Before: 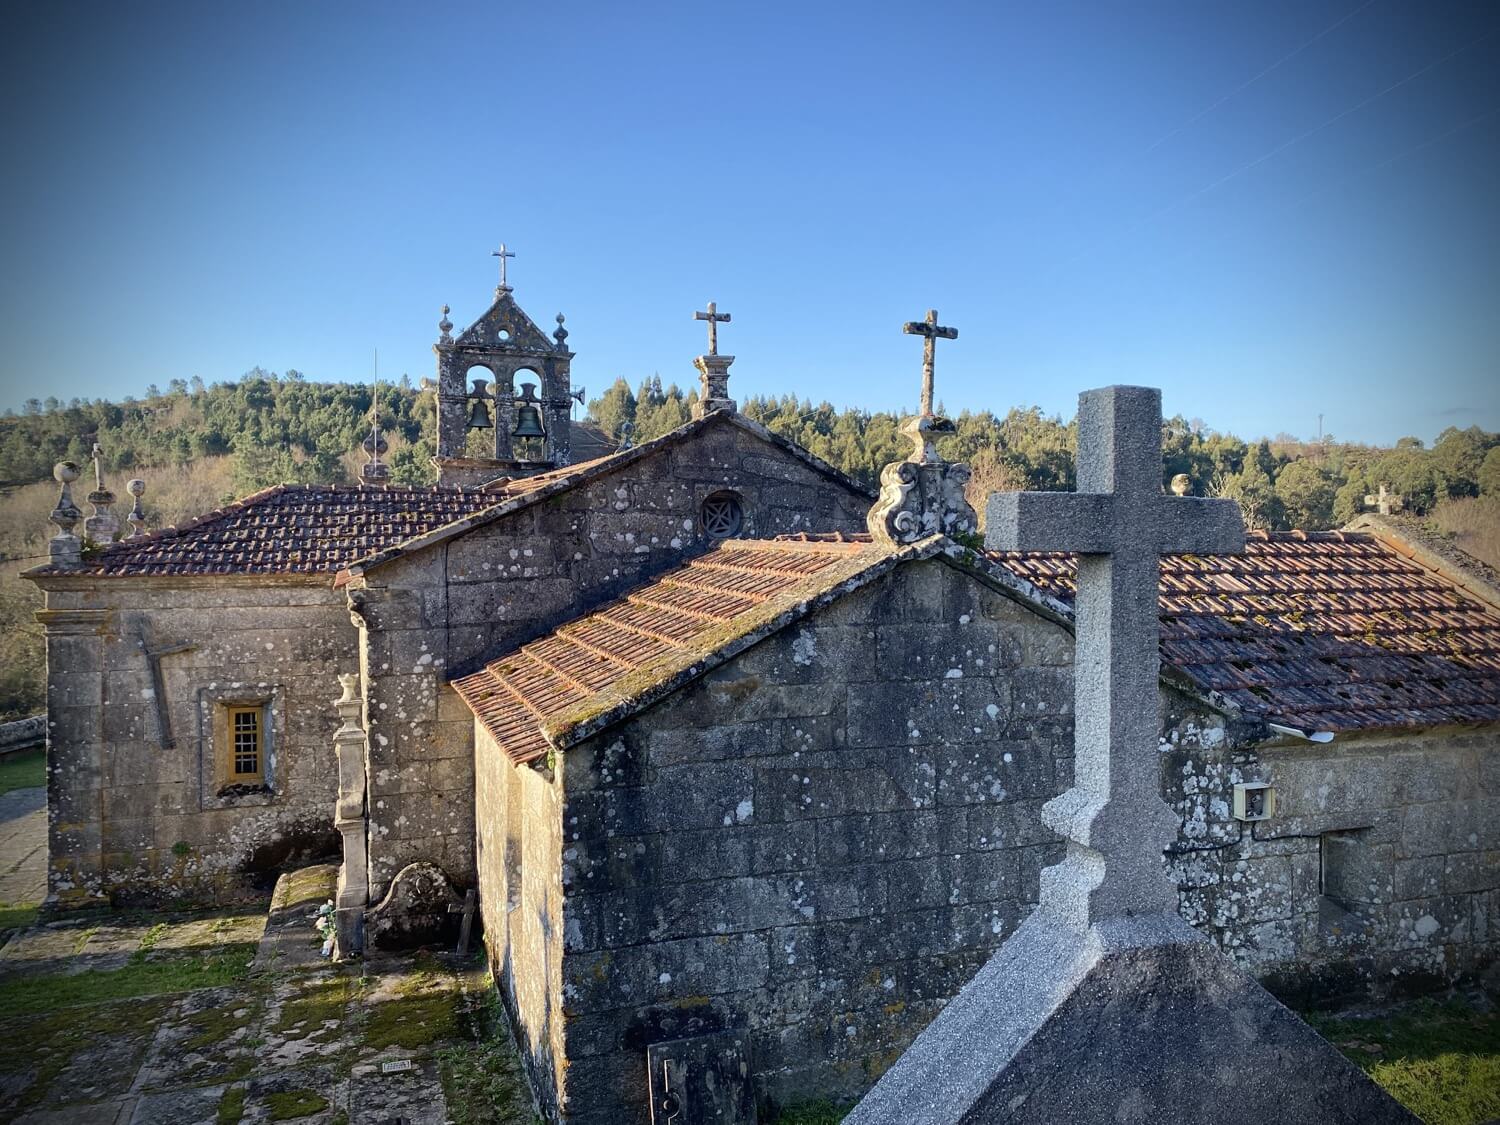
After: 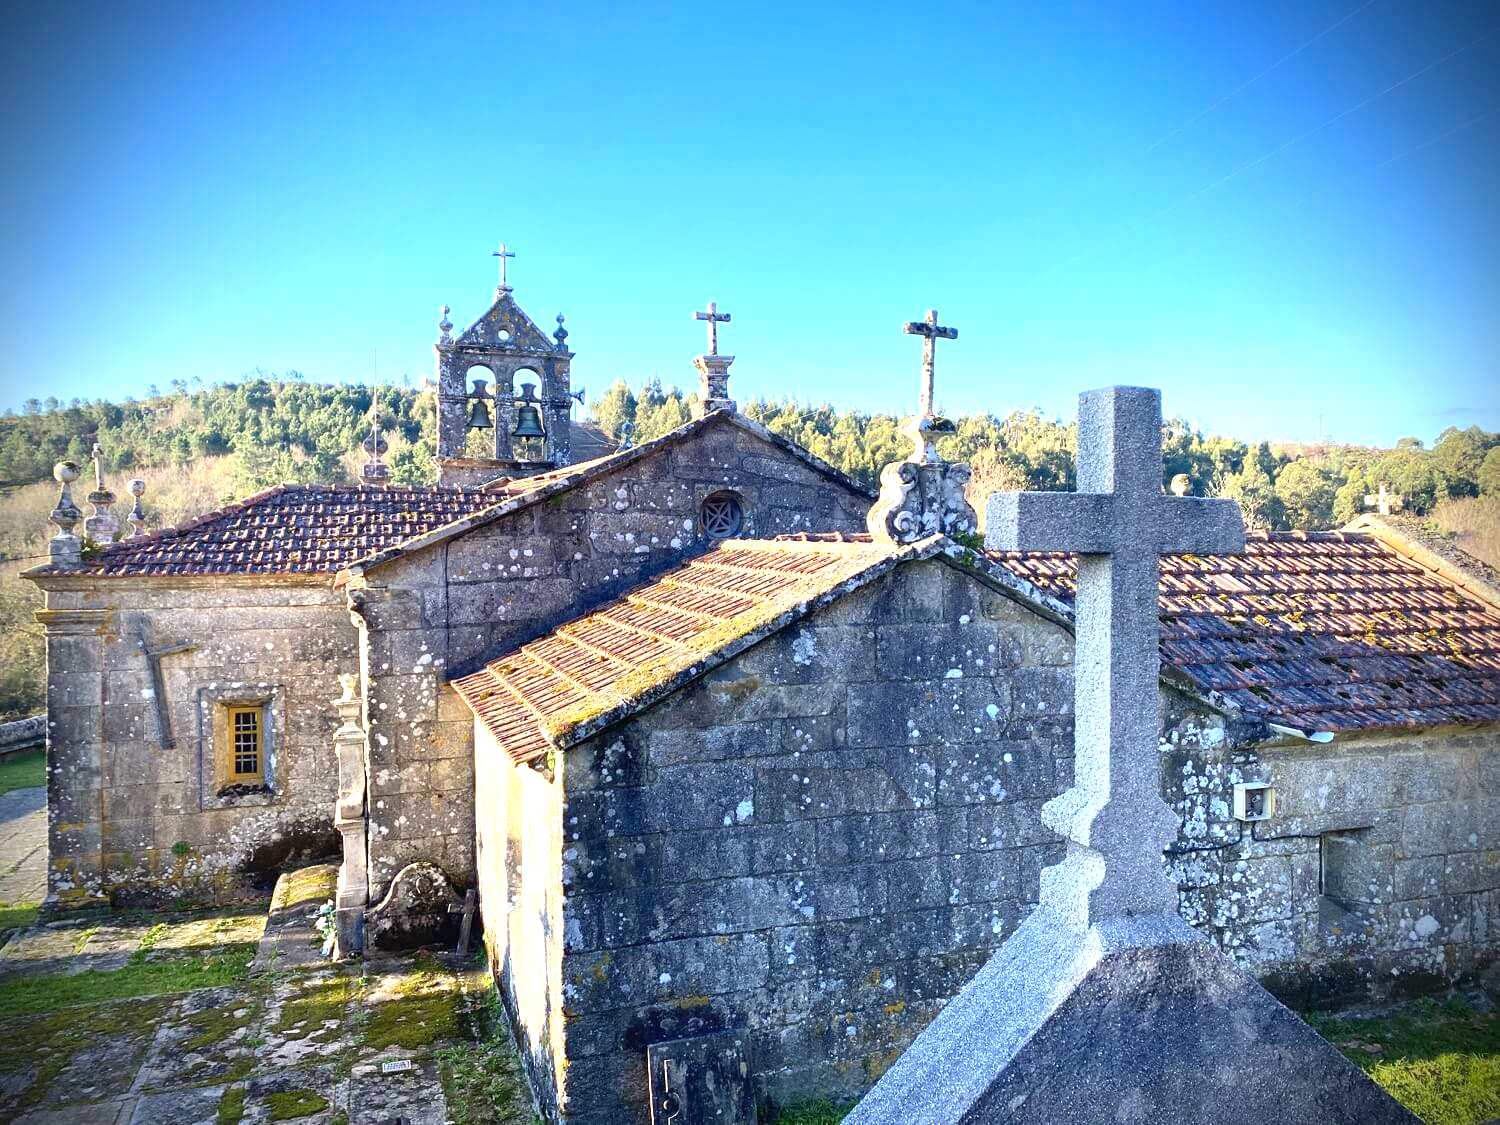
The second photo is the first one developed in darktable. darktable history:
exposure: black level correction 0, exposure 1.3 EV, compensate exposure bias true, compensate highlight preservation false
color zones: curves: ch0 [(0, 0.613) (0.01, 0.613) (0.245, 0.448) (0.498, 0.529) (0.642, 0.665) (0.879, 0.777) (0.99, 0.613)]; ch1 [(0, 0) (0.143, 0) (0.286, 0) (0.429, 0) (0.571, 0) (0.714, 0) (0.857, 0)], mix -121.96%
white balance: red 0.98, blue 1.034
